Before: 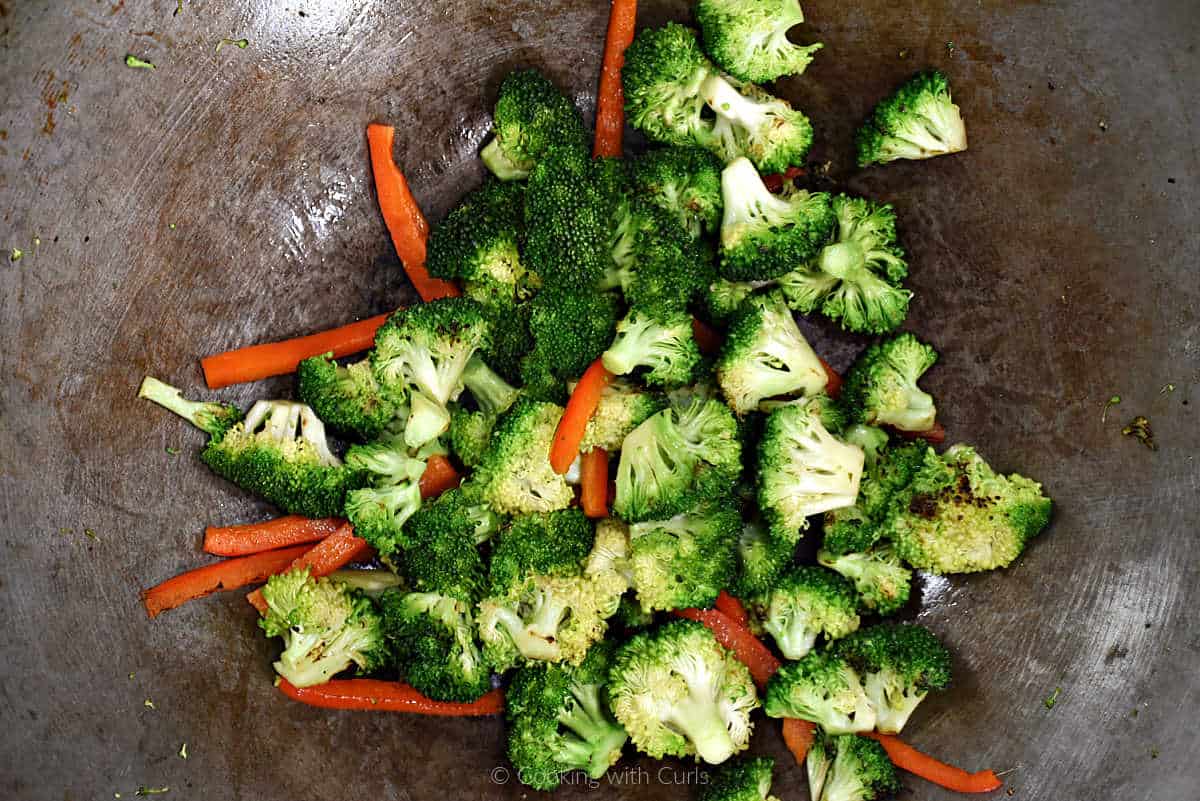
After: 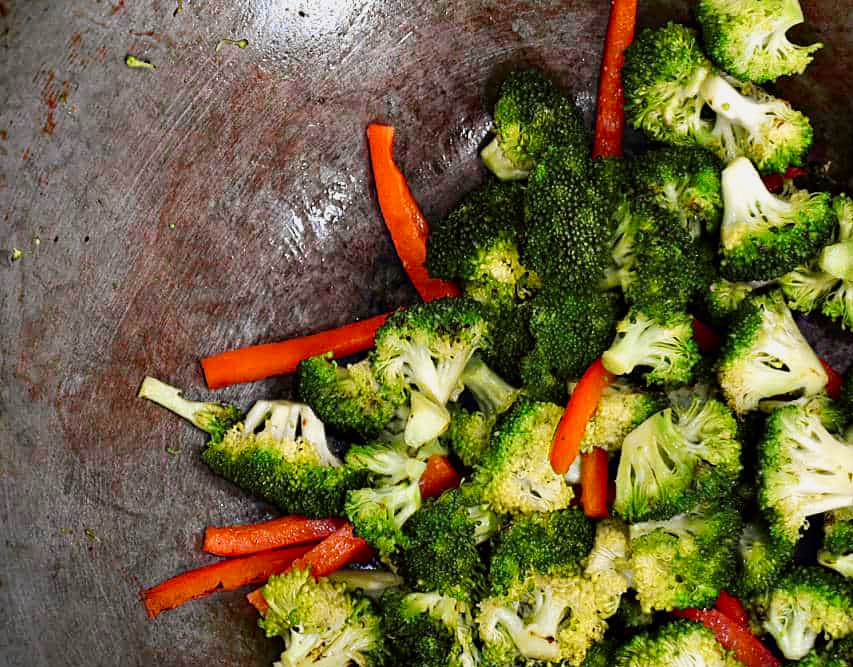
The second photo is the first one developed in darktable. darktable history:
crop: right 28.885%, bottom 16.626%
tone curve: curves: ch0 [(0, 0) (0.087, 0.054) (0.281, 0.245) (0.532, 0.514) (0.835, 0.818) (0.994, 0.955)]; ch1 [(0, 0) (0.27, 0.195) (0.406, 0.435) (0.452, 0.474) (0.495, 0.5) (0.514, 0.508) (0.537, 0.556) (0.654, 0.689) (1, 1)]; ch2 [(0, 0) (0.269, 0.299) (0.459, 0.441) (0.498, 0.499) (0.523, 0.52) (0.551, 0.549) (0.633, 0.625) (0.659, 0.681) (0.718, 0.764) (1, 1)], color space Lab, independent channels, preserve colors none
